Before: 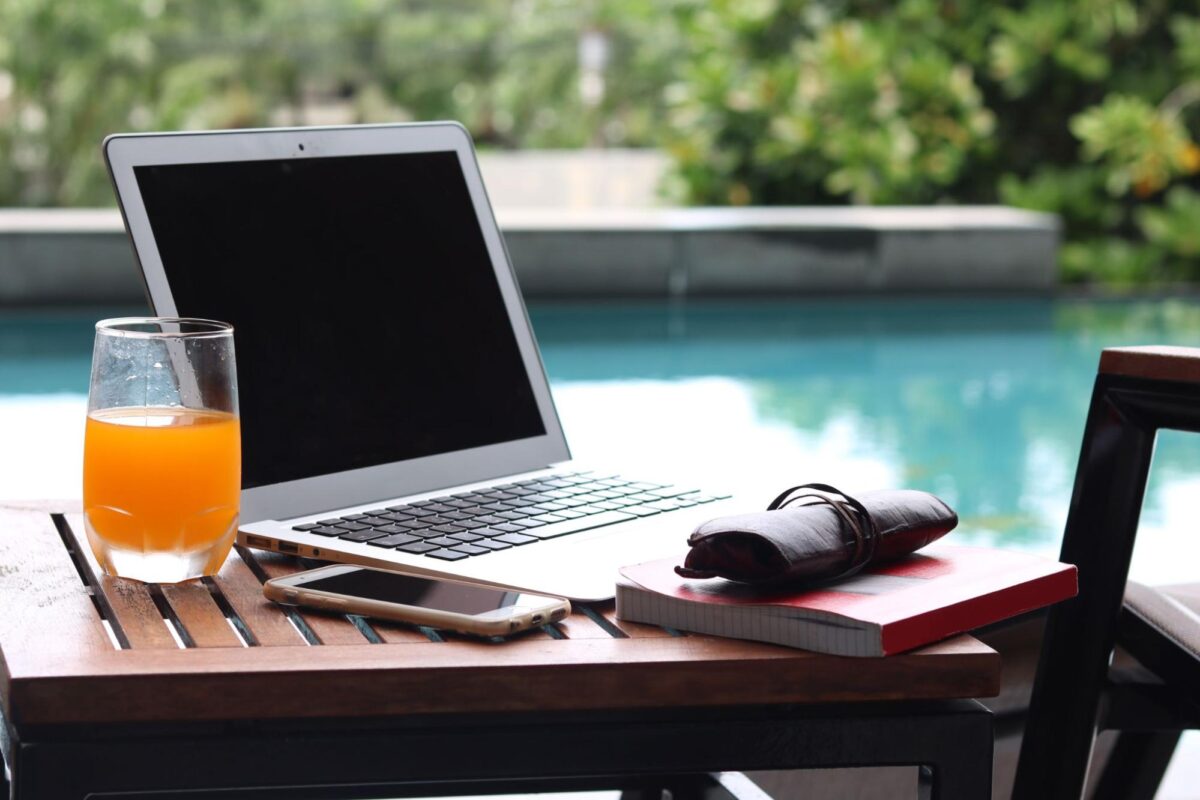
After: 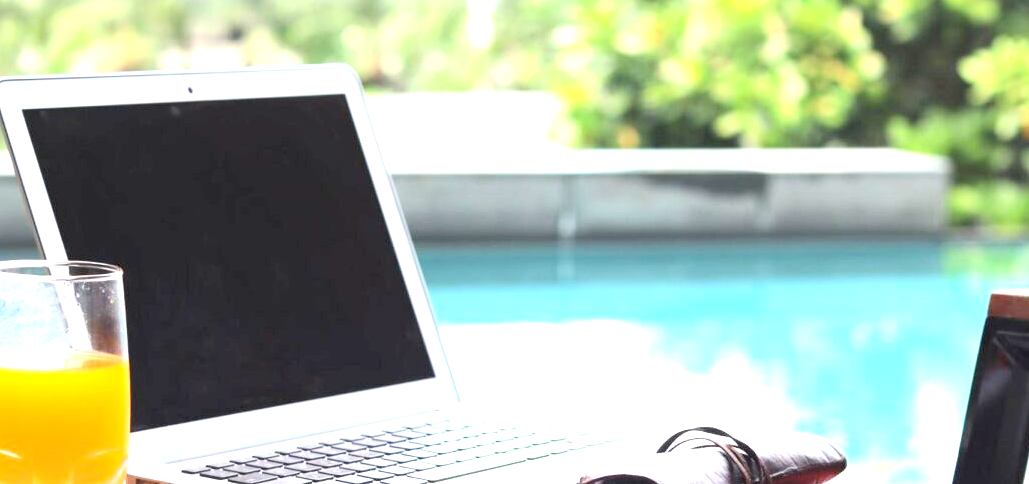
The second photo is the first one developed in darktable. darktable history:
exposure: black level correction 0.001, exposure 1.803 EV, compensate exposure bias true, compensate highlight preservation false
crop and rotate: left 9.266%, top 7.137%, right 4.97%, bottom 32.275%
contrast brightness saturation: contrast 0.144, brightness 0.206
